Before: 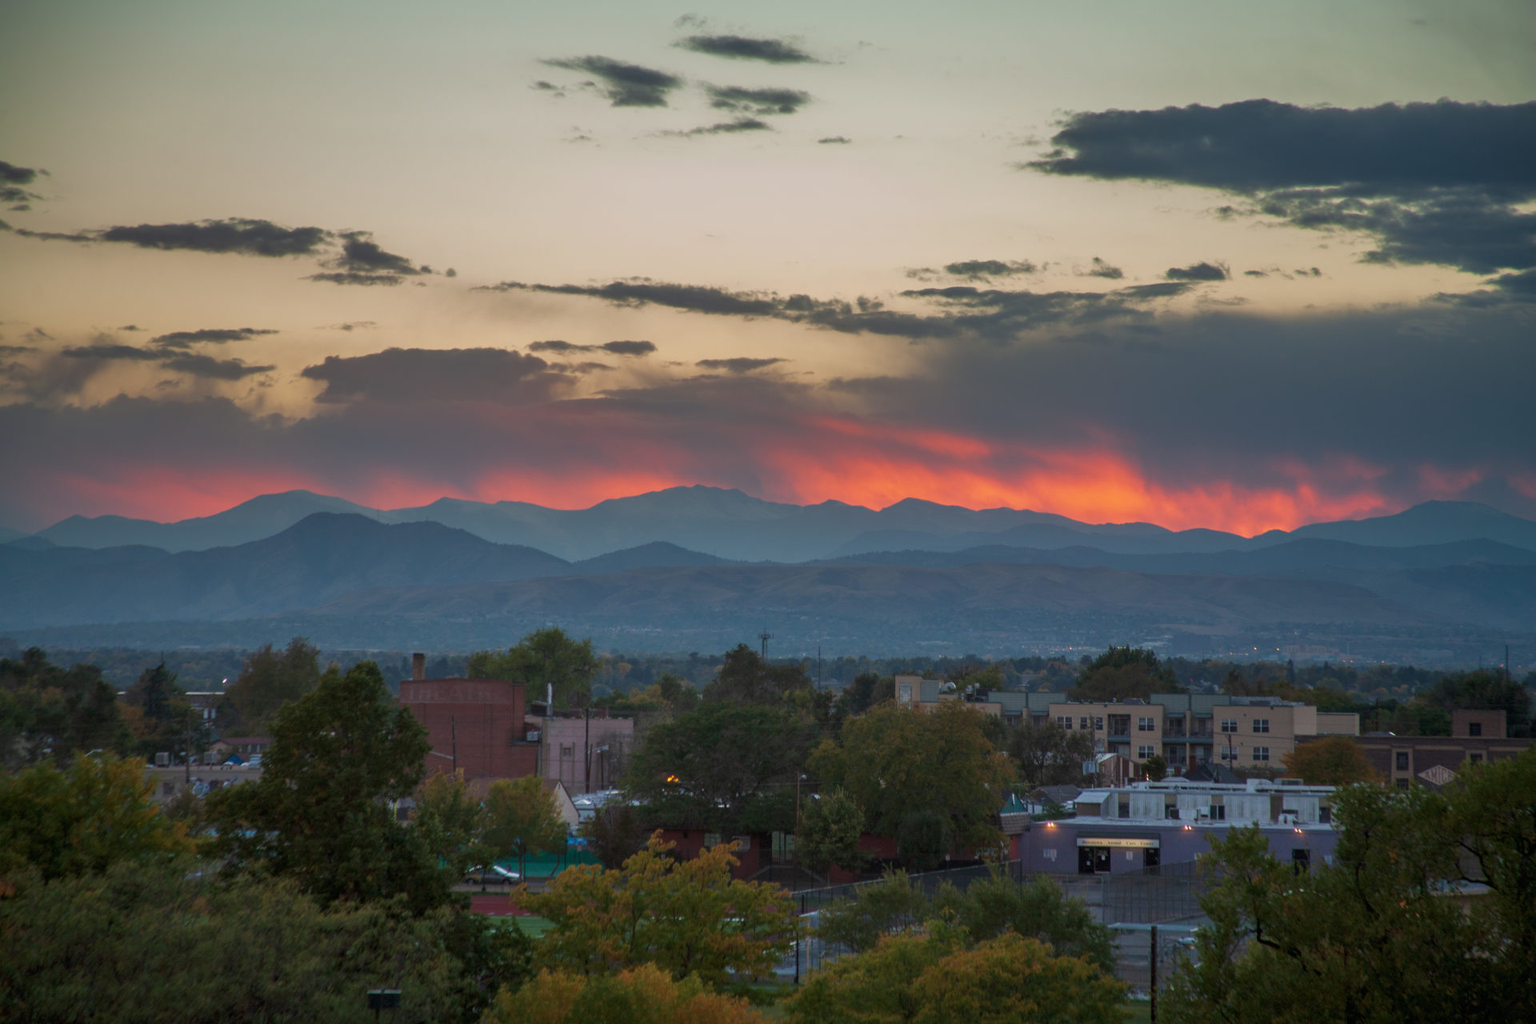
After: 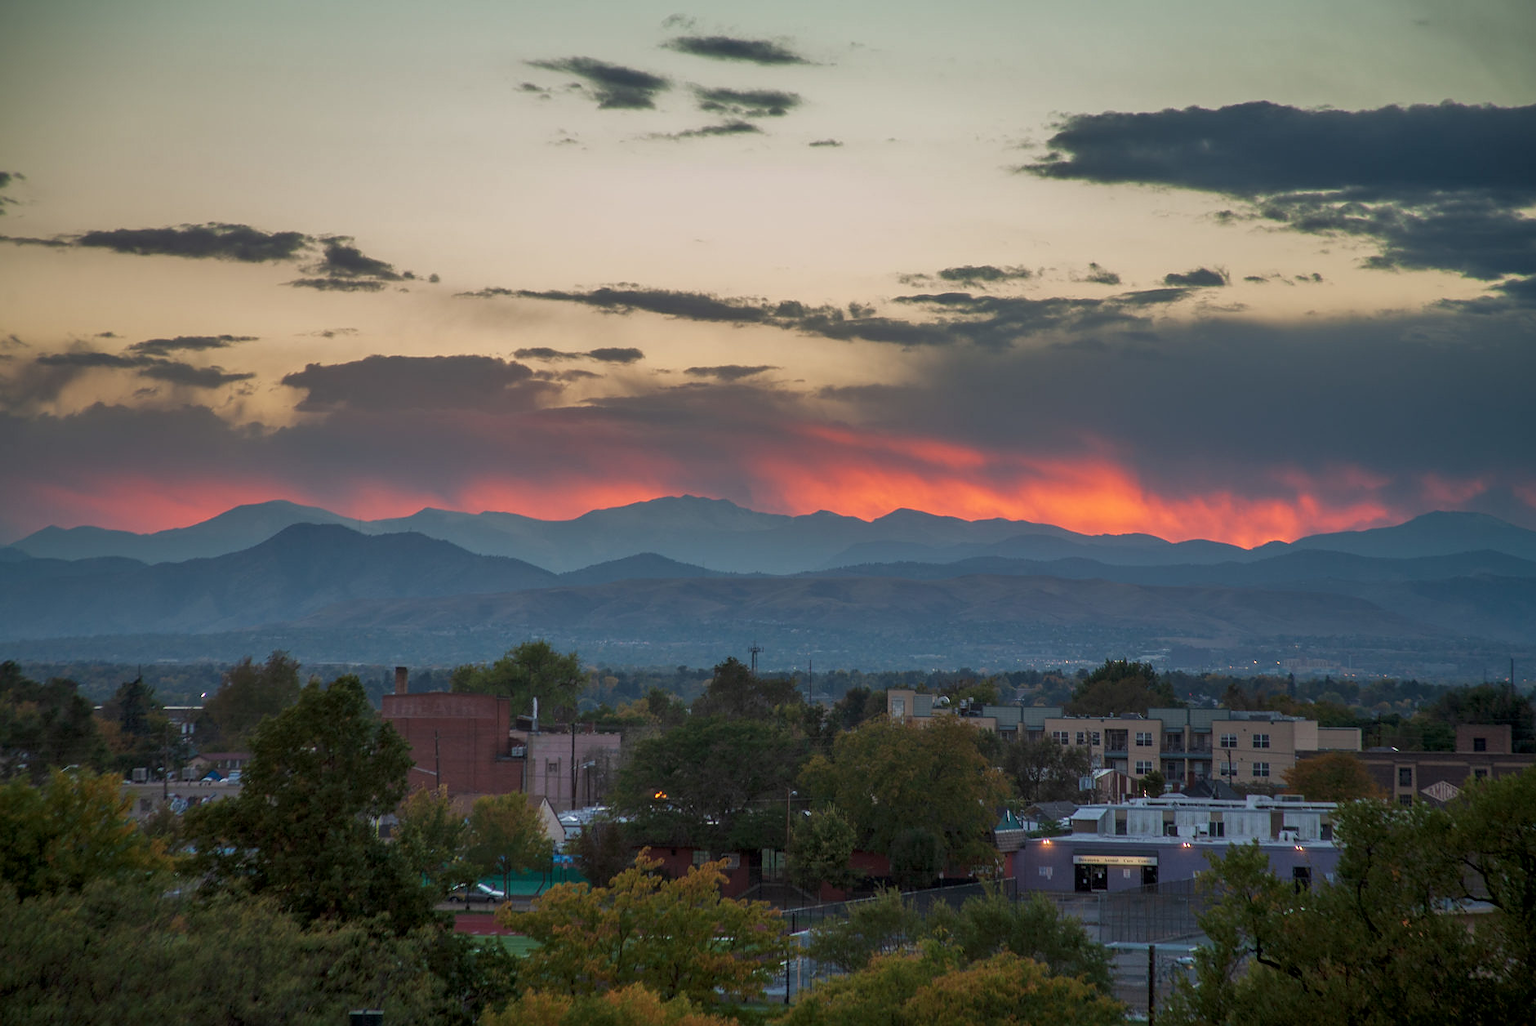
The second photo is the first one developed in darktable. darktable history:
local contrast: highlights 105%, shadows 103%, detail 120%, midtone range 0.2
sharpen: radius 0.98, amount 0.609
crop: left 1.704%, right 0.283%, bottom 1.726%
